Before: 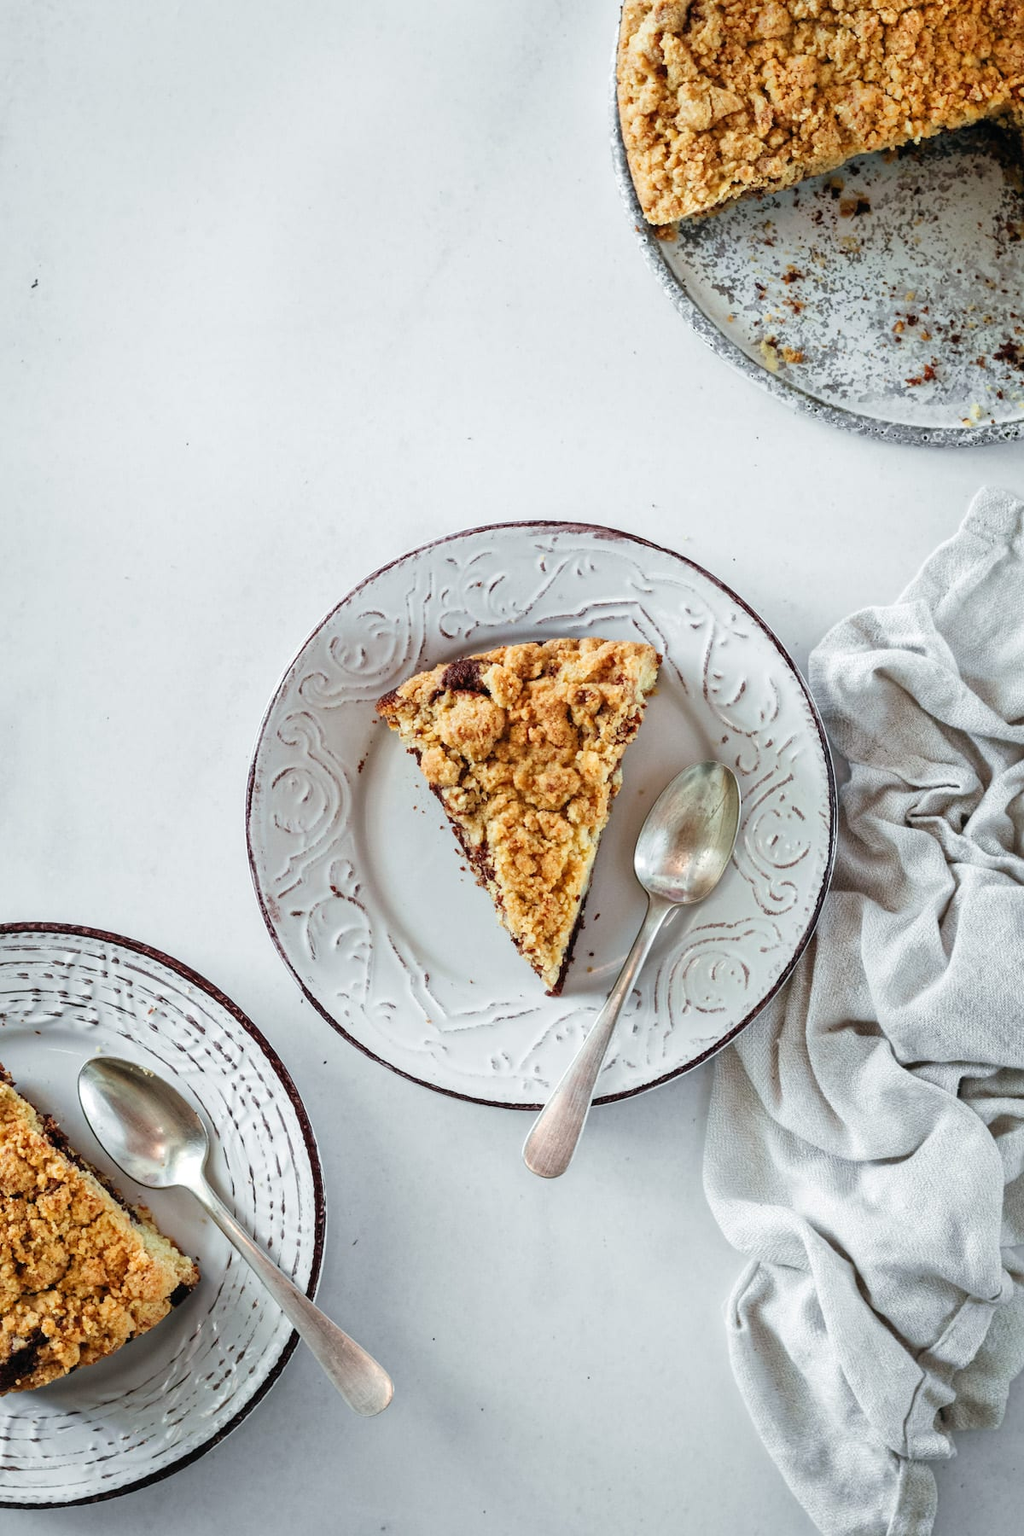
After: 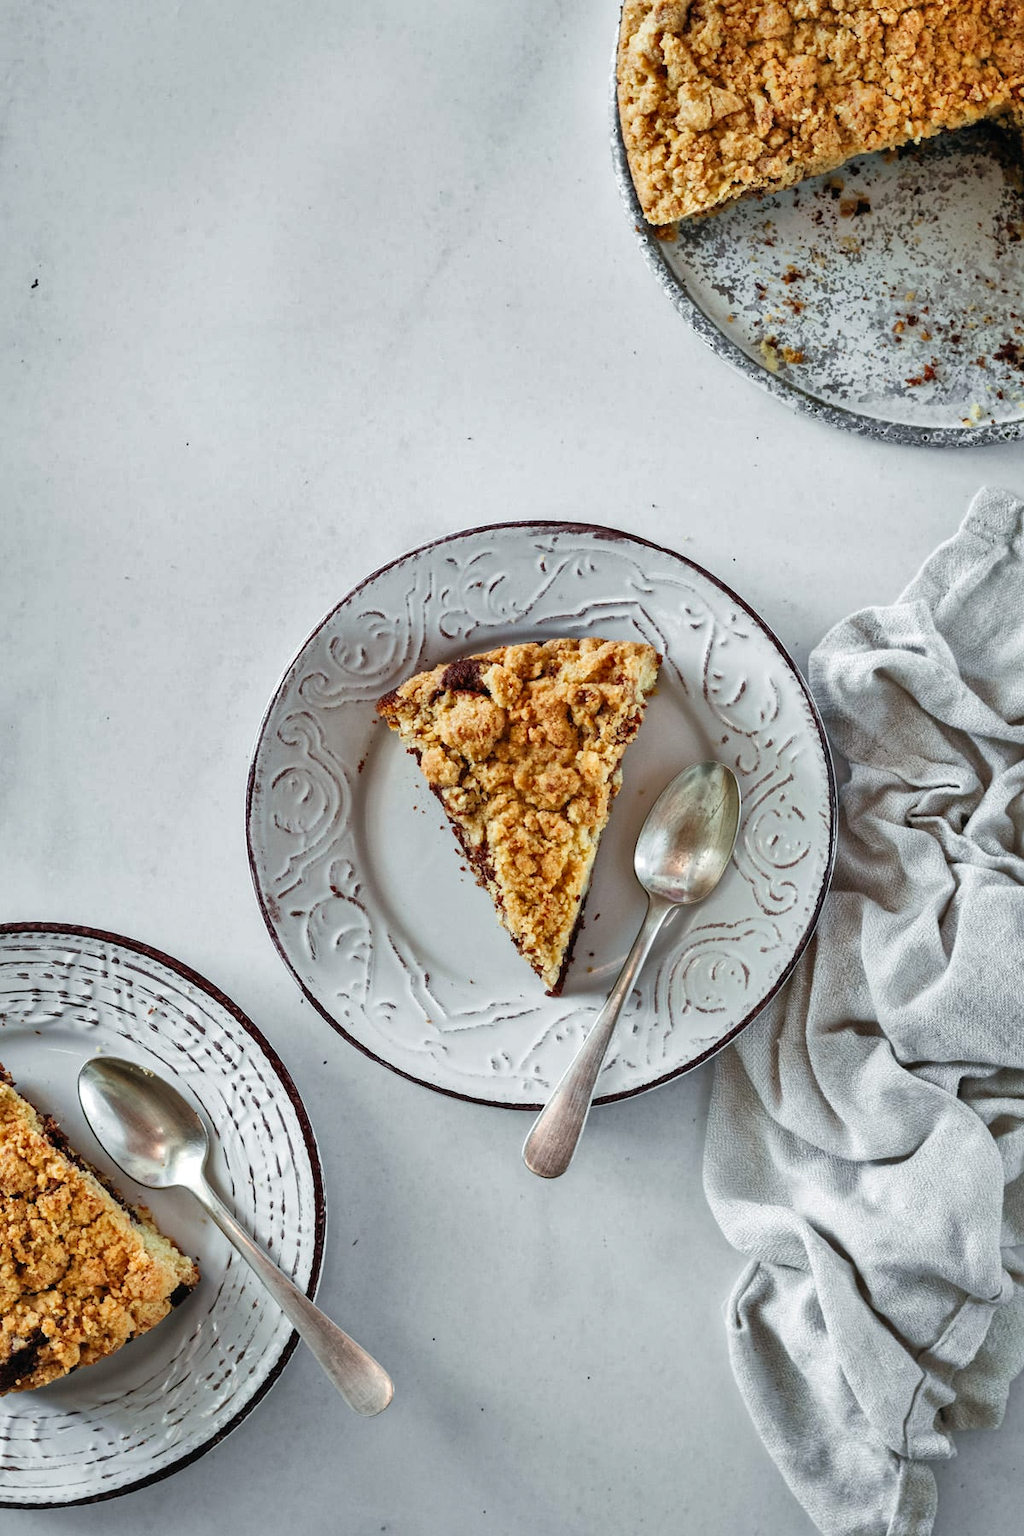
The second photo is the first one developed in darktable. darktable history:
shadows and highlights: radius 108.97, shadows 23.88, highlights -57.69, low approximation 0.01, soften with gaussian
